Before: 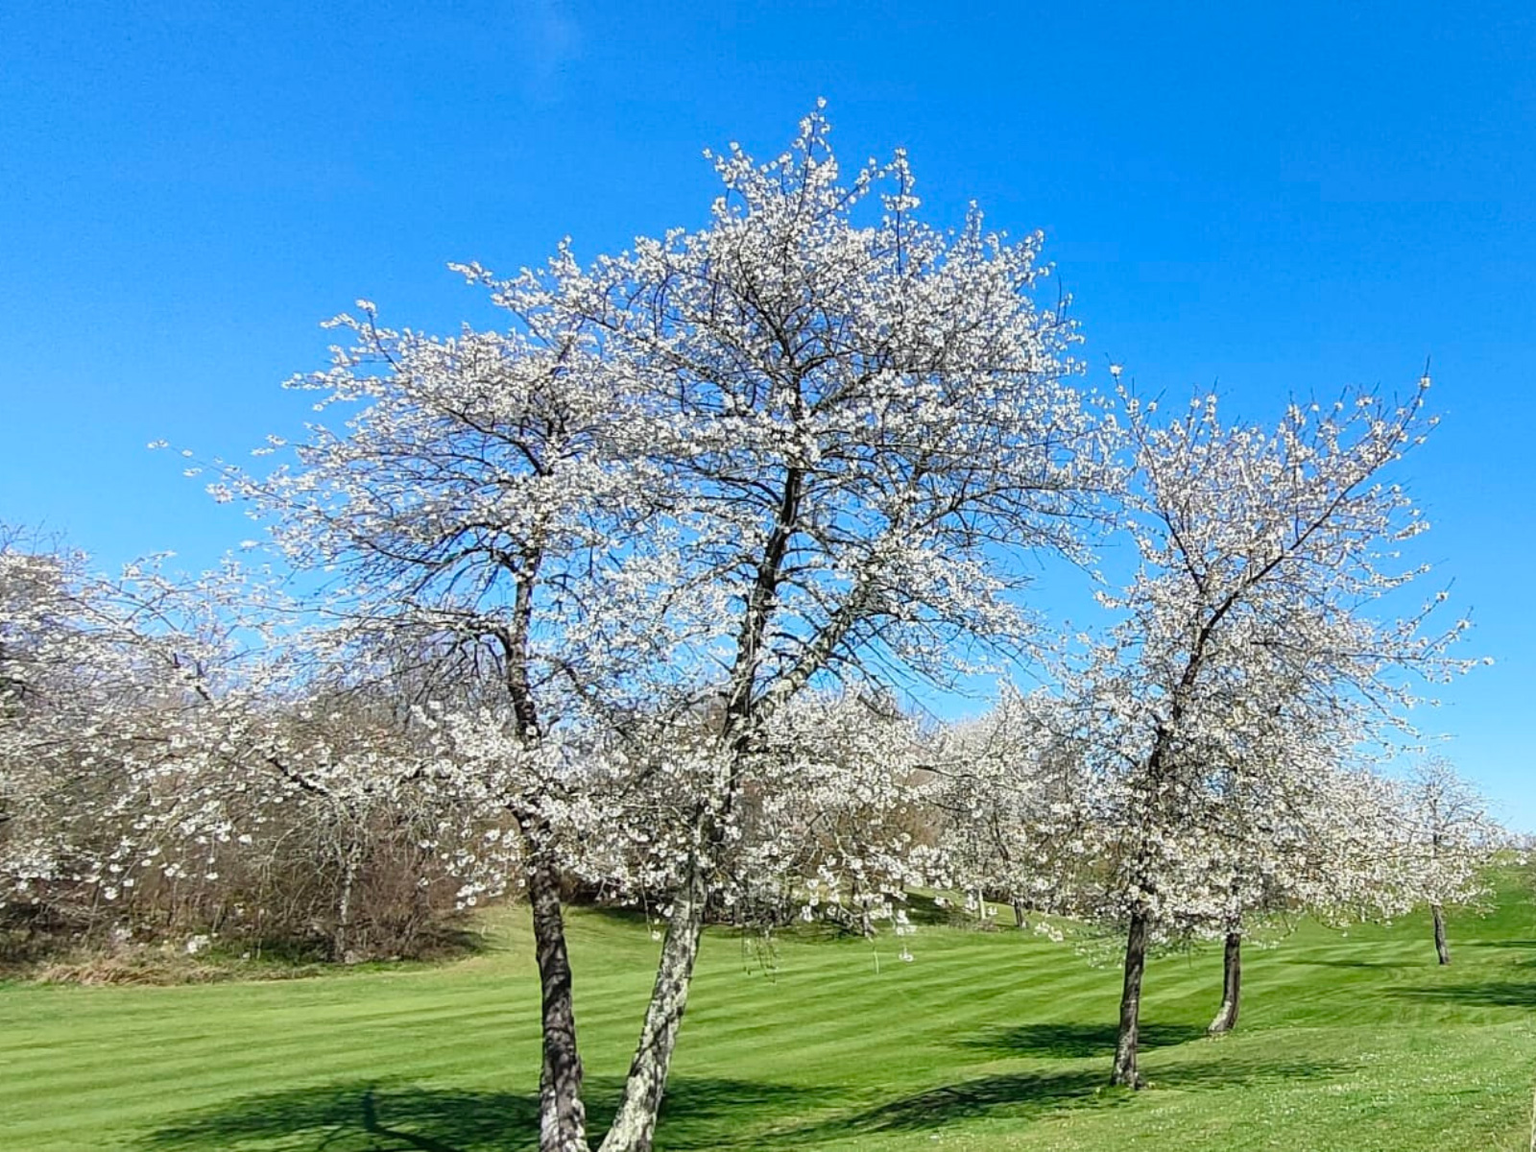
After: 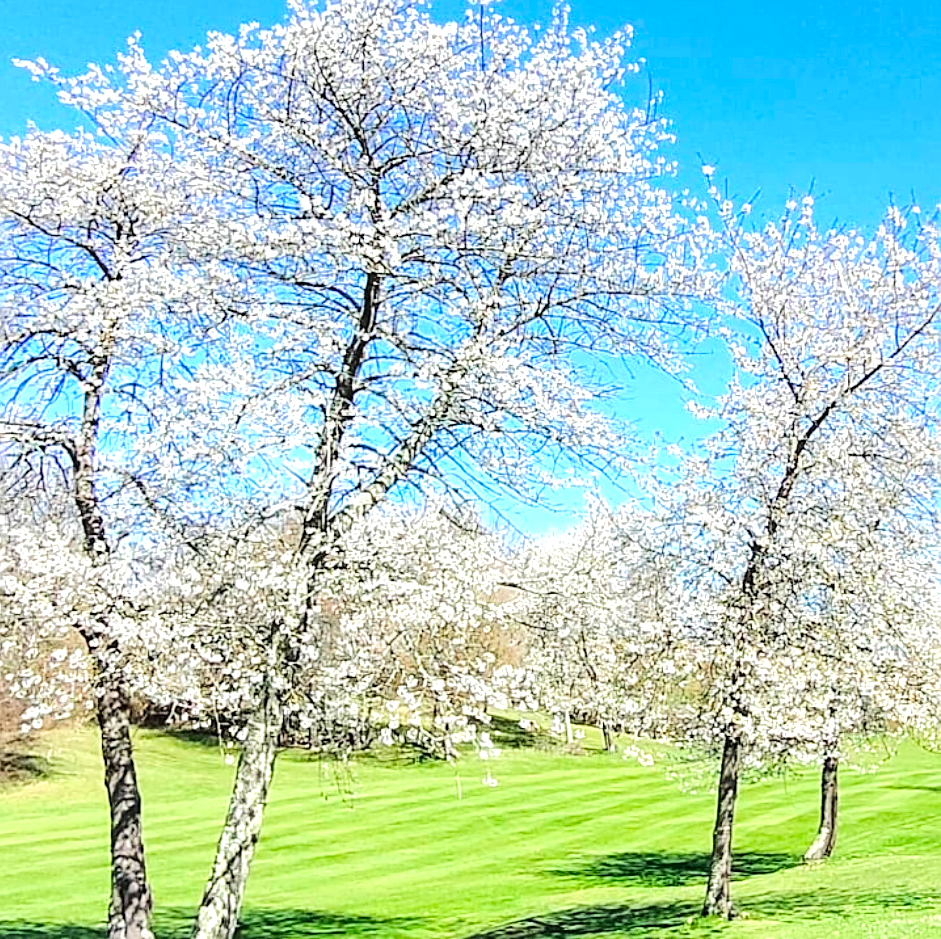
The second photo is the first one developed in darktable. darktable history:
local contrast: on, module defaults
sharpen: on, module defaults
tone equalizer: -7 EV 0.148 EV, -6 EV 0.628 EV, -5 EV 1.17 EV, -4 EV 1.32 EV, -3 EV 1.14 EV, -2 EV 0.6 EV, -1 EV 0.159 EV, edges refinement/feathering 500, mask exposure compensation -1.57 EV, preserve details no
crop and rotate: left 28.377%, top 17.942%, right 12.765%, bottom 3.749%
exposure: black level correction 0, exposure 0.69 EV, compensate highlight preservation false
